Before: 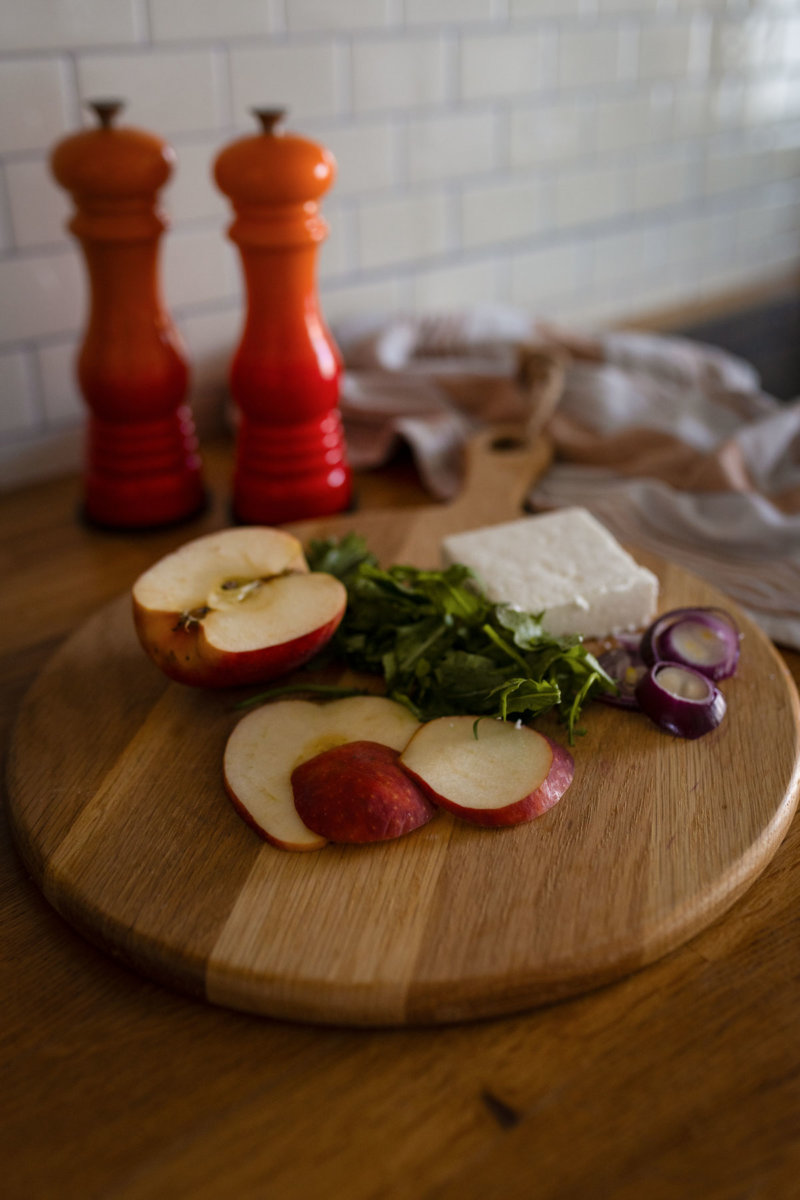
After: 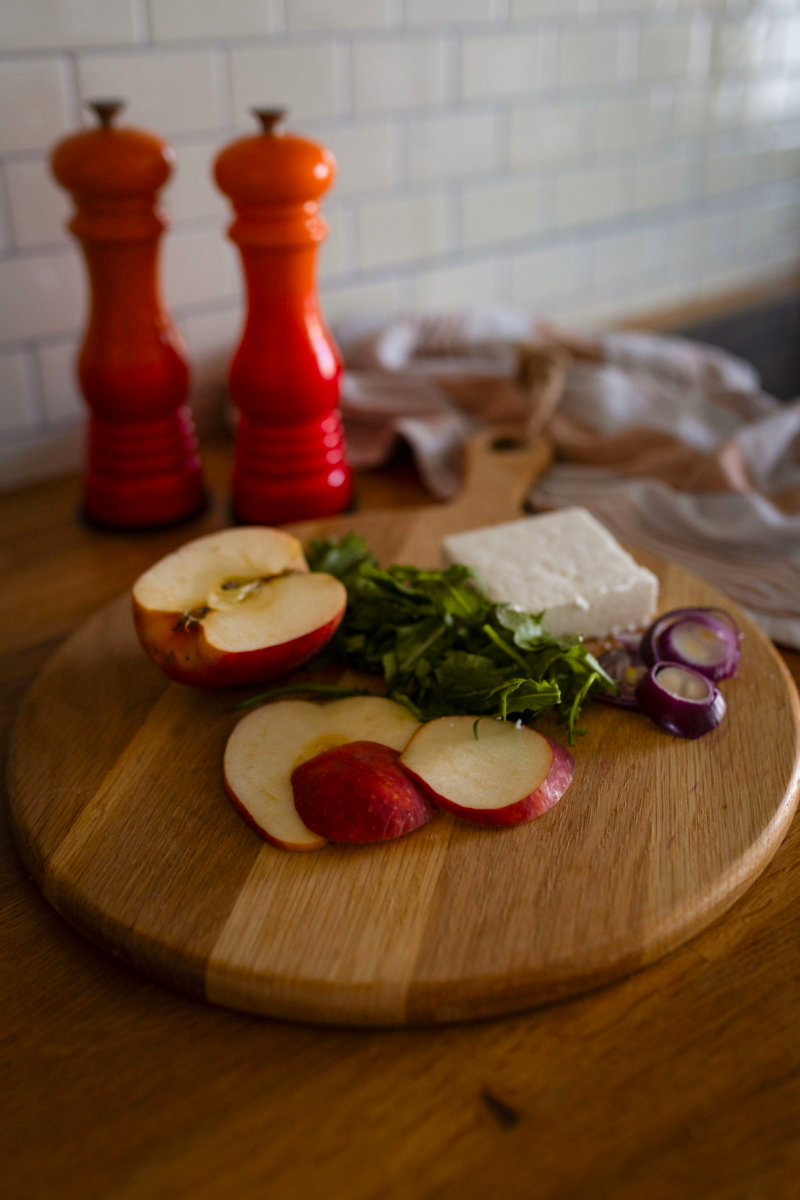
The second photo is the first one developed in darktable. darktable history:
contrast brightness saturation: saturation 0.178
